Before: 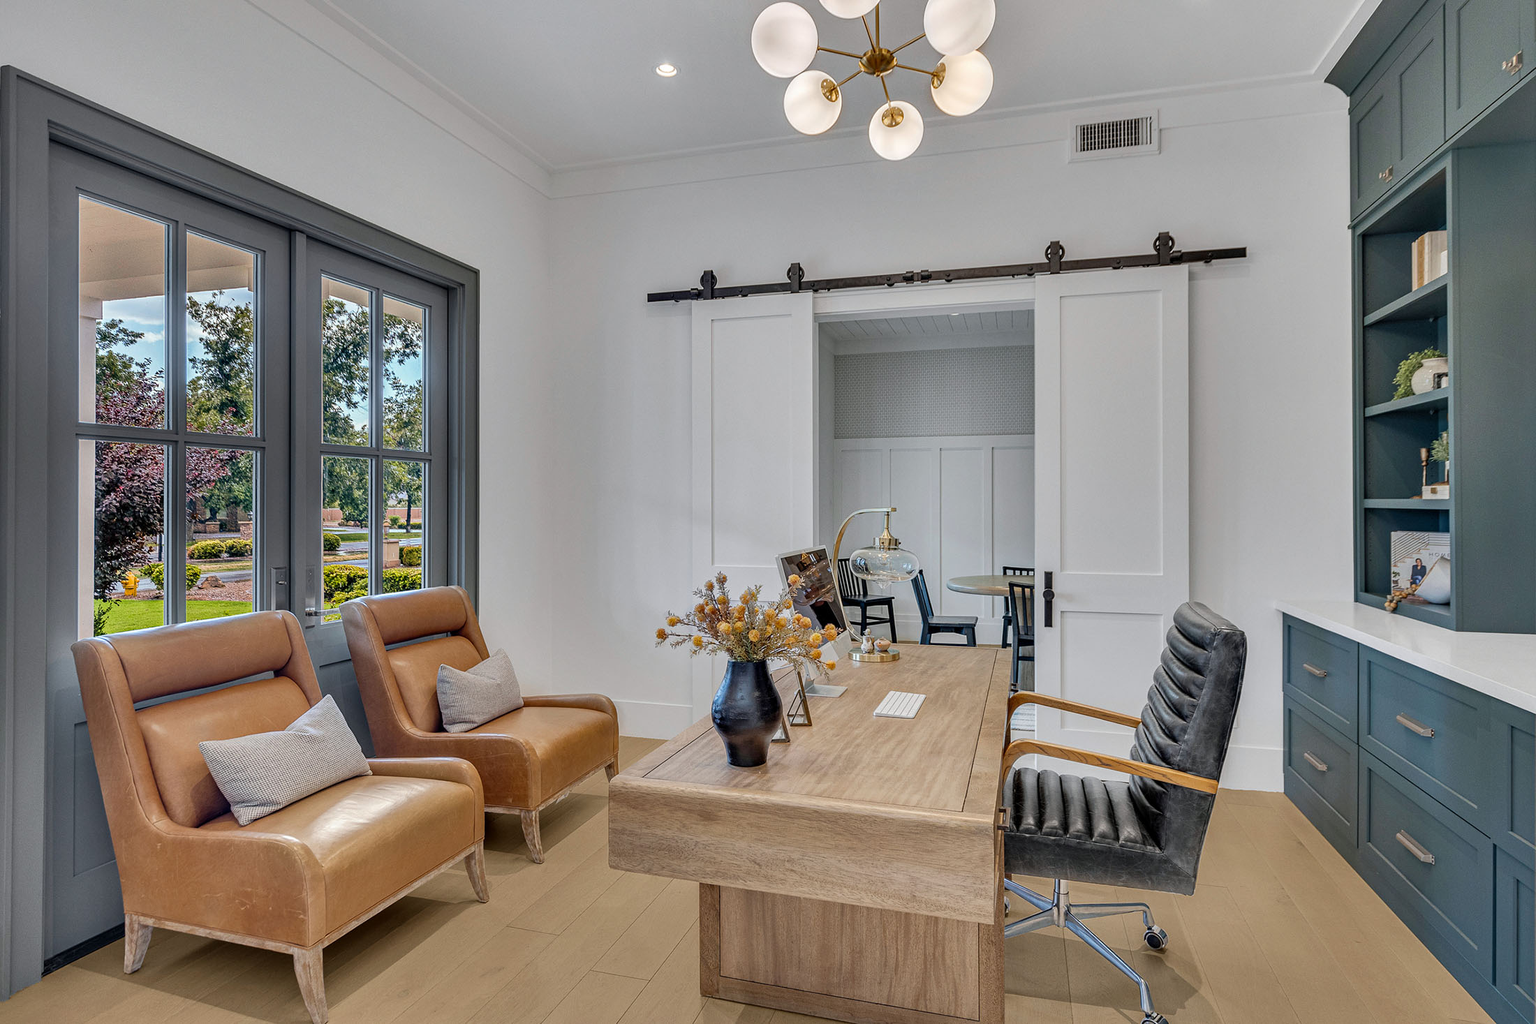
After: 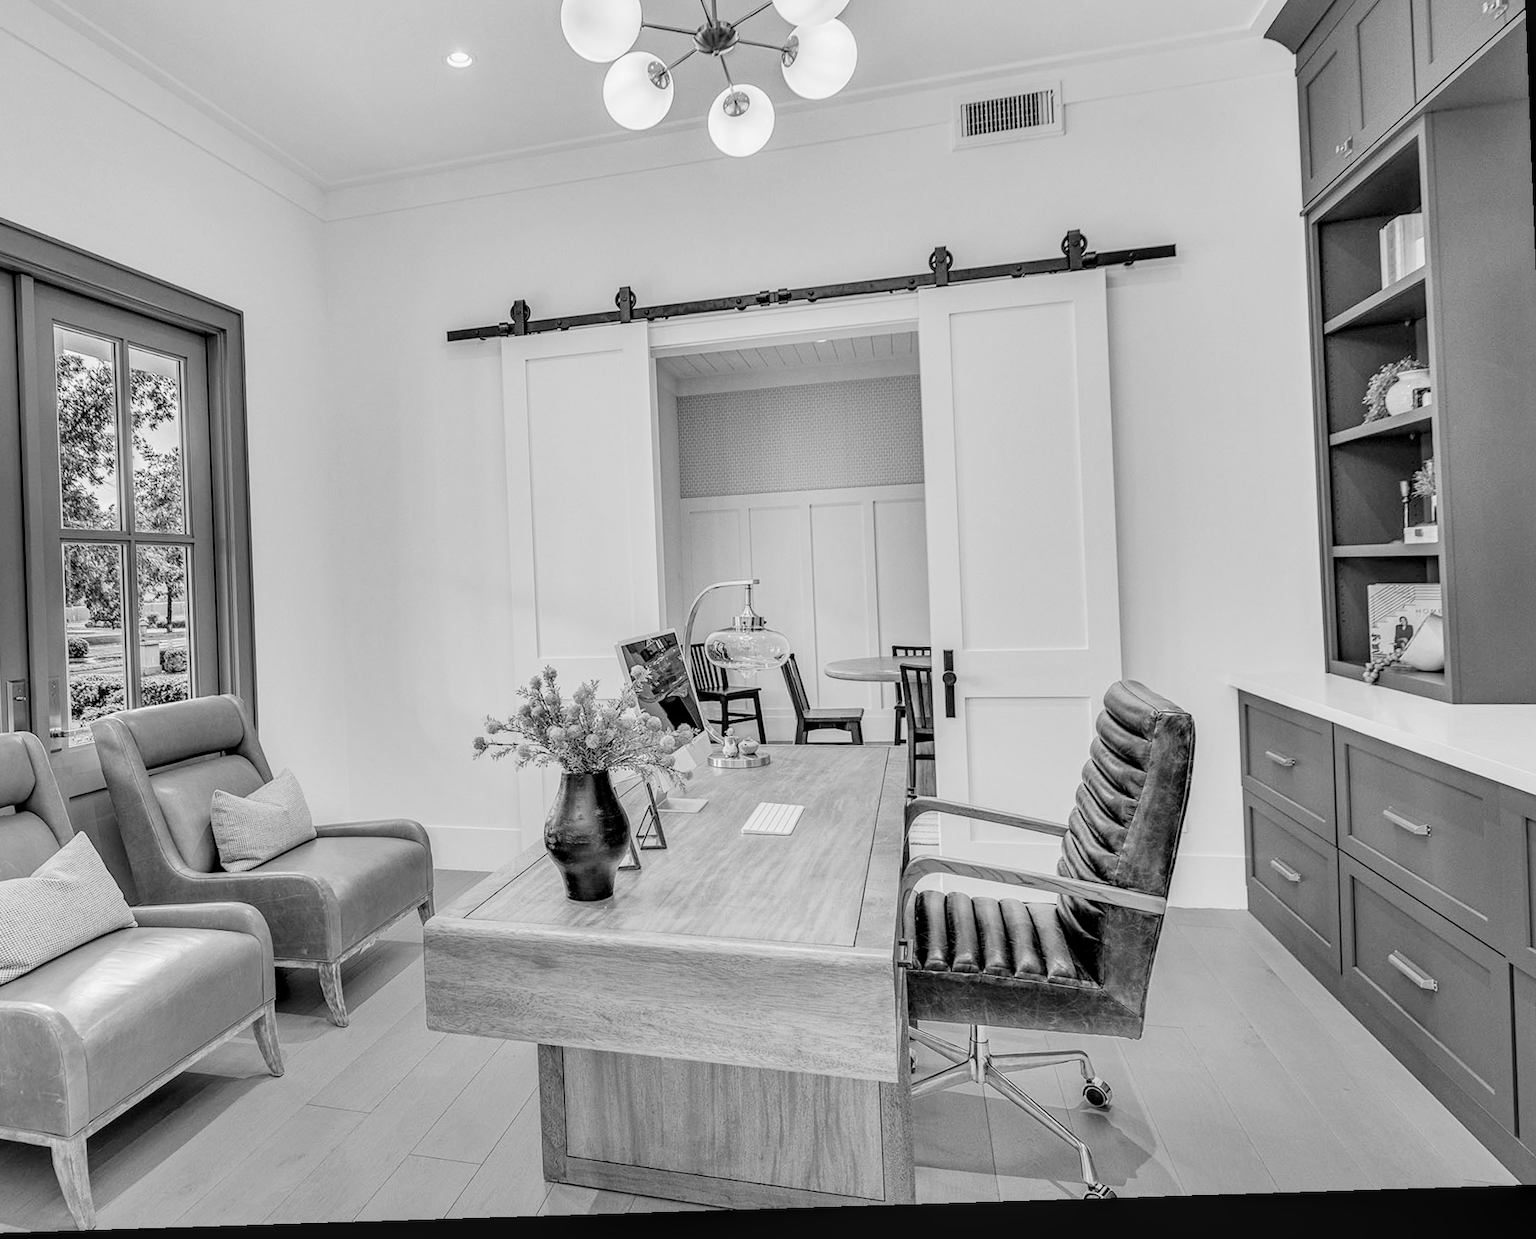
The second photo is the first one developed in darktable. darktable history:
monochrome: on, module defaults
color zones: curves: ch1 [(0.263, 0.53) (0.376, 0.287) (0.487, 0.512) (0.748, 0.547) (1, 0.513)]; ch2 [(0.262, 0.45) (0.751, 0.477)], mix 31.98%
exposure: black level correction 0, exposure 0.9 EV, compensate exposure bias true, compensate highlight preservation false
color balance rgb: perceptual saturation grading › global saturation 30%, global vibrance 10%
filmic rgb: black relative exposure -7.65 EV, white relative exposure 4.56 EV, hardness 3.61, color science v6 (2022)
crop and rotate: left 17.959%, top 5.771%, right 1.742%
rotate and perspective: rotation -2.22°, lens shift (horizontal) -0.022, automatic cropping off
local contrast: on, module defaults
